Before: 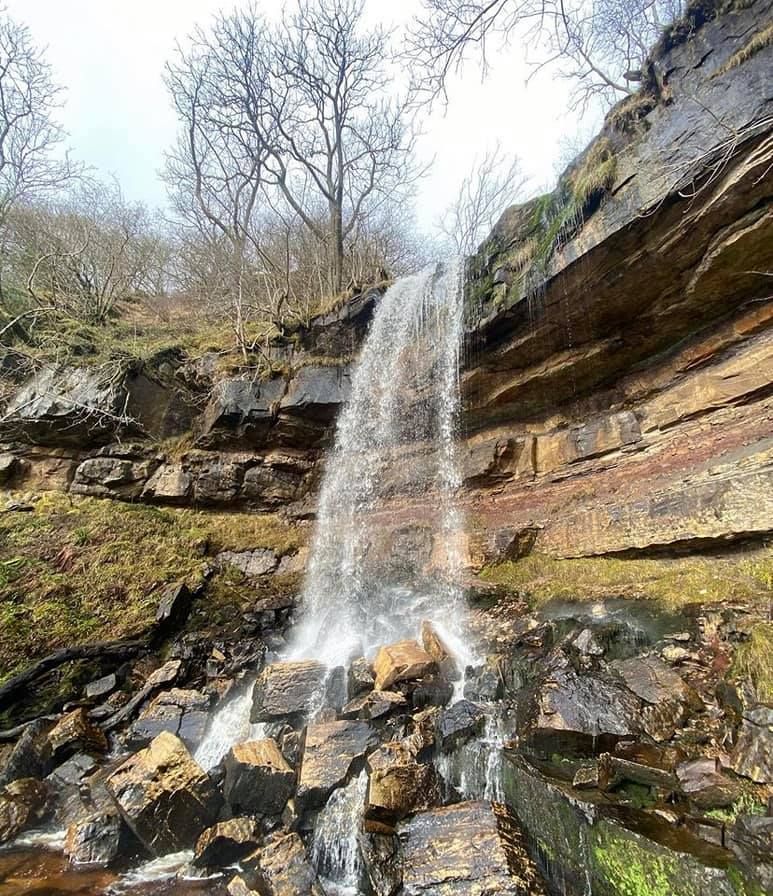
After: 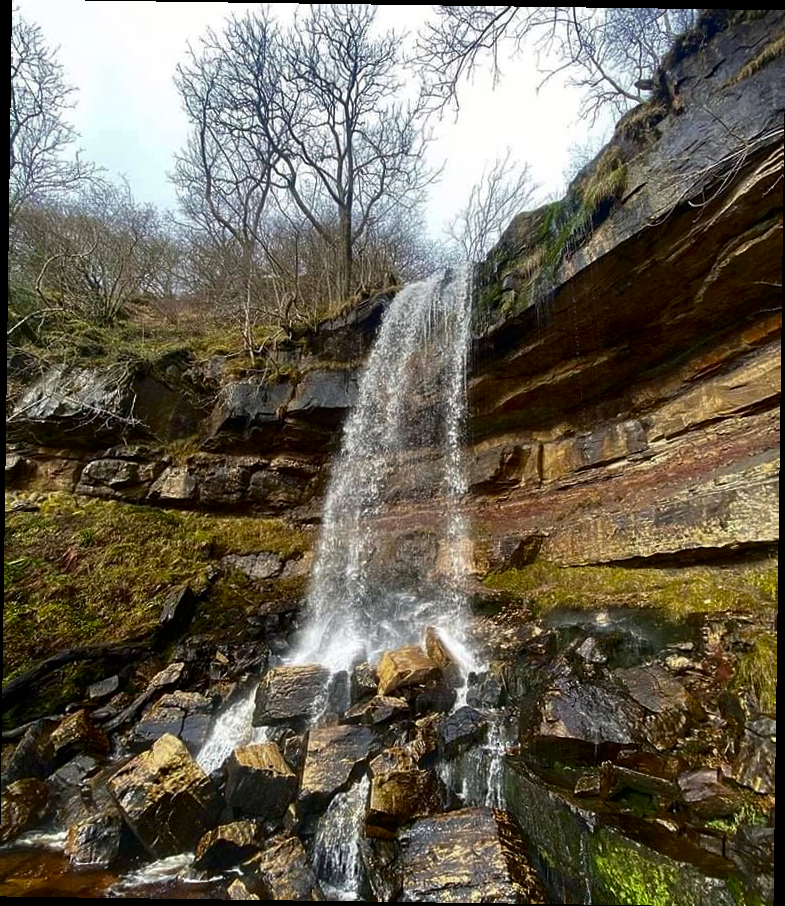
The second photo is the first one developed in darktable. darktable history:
color balance rgb: perceptual saturation grading › global saturation 25%, global vibrance 20%
rotate and perspective: rotation 0.8°, automatic cropping off
base curve: curves: ch0 [(0, 0) (0.826, 0.587) (1, 1)]
contrast brightness saturation: contrast 0.28
